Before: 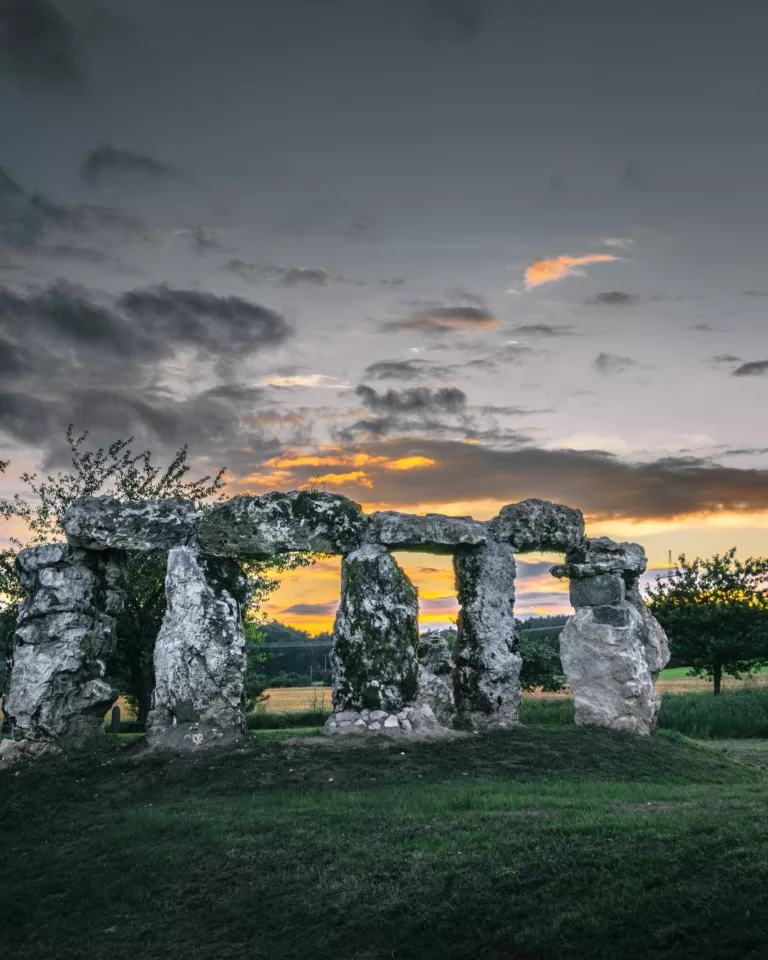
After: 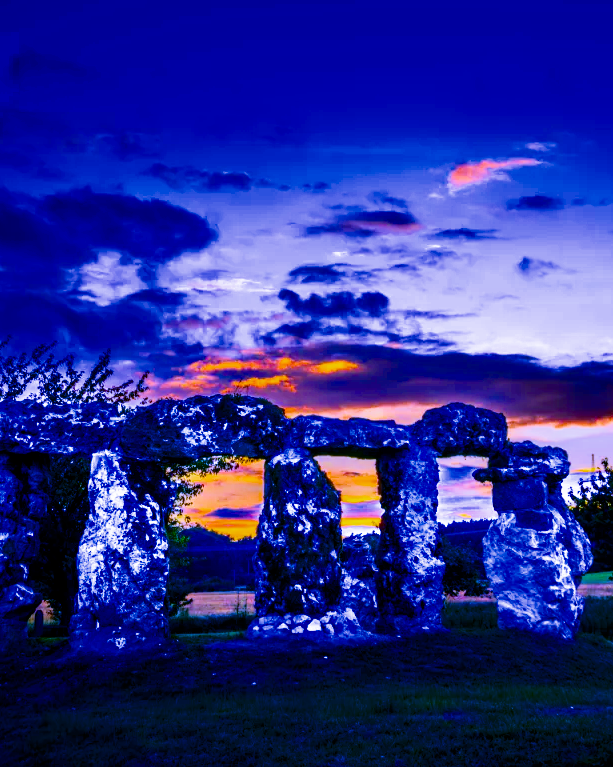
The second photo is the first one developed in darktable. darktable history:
fill light: exposure -2 EV, width 8.6
color balance rgb: linear chroma grading › global chroma 9%, perceptual saturation grading › global saturation 36%, perceptual saturation grading › shadows 35%, perceptual brilliance grading › global brilliance 15%, perceptual brilliance grading › shadows -35%, global vibrance 15%
crop and rotate: left 10.071%, top 10.071%, right 10.02%, bottom 10.02%
contrast brightness saturation: brightness -0.25, saturation 0.2
white balance: red 0.98, blue 1.61
filmic rgb: black relative exposure -7.75 EV, white relative exposure 4.4 EV, threshold 3 EV, target black luminance 0%, hardness 3.76, latitude 50.51%, contrast 1.074, highlights saturation mix 10%, shadows ↔ highlights balance -0.22%, color science v4 (2020), enable highlight reconstruction true
